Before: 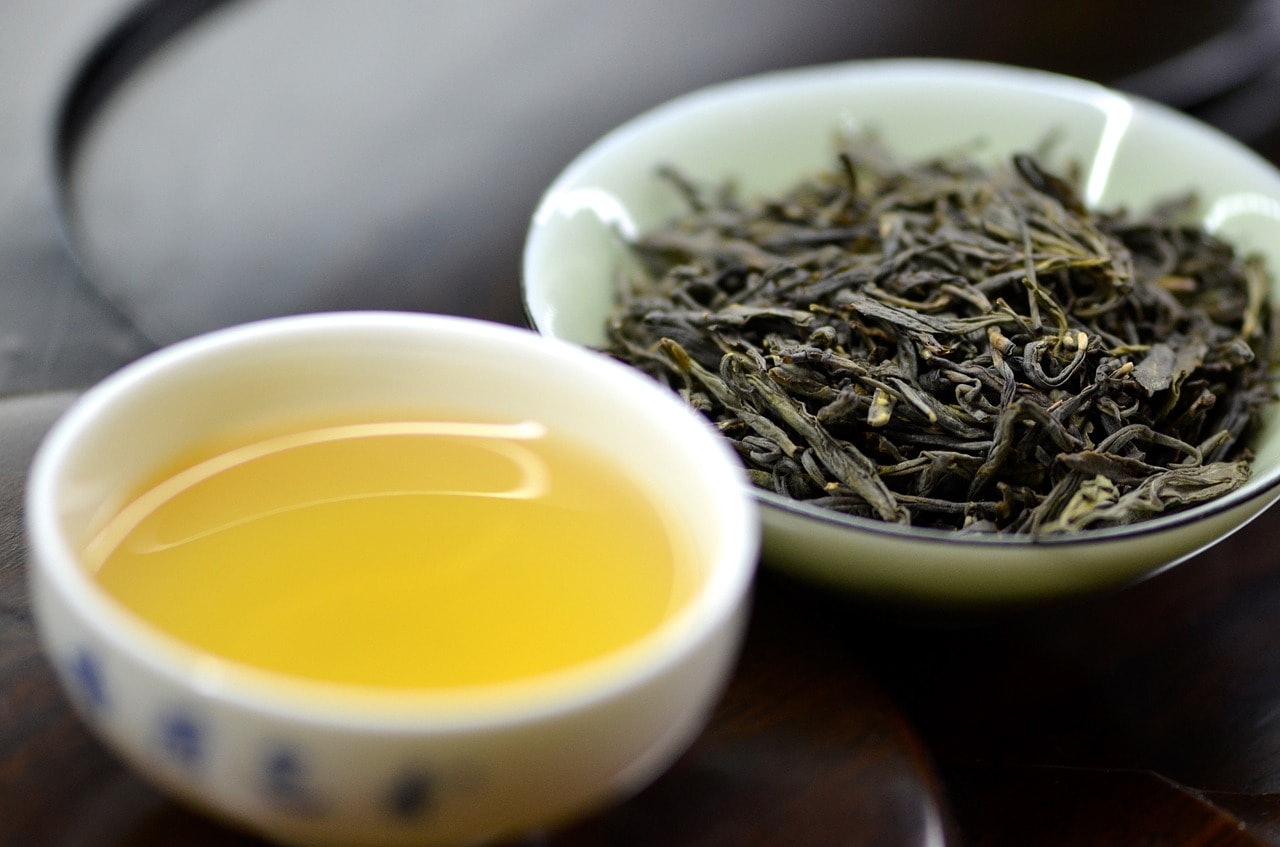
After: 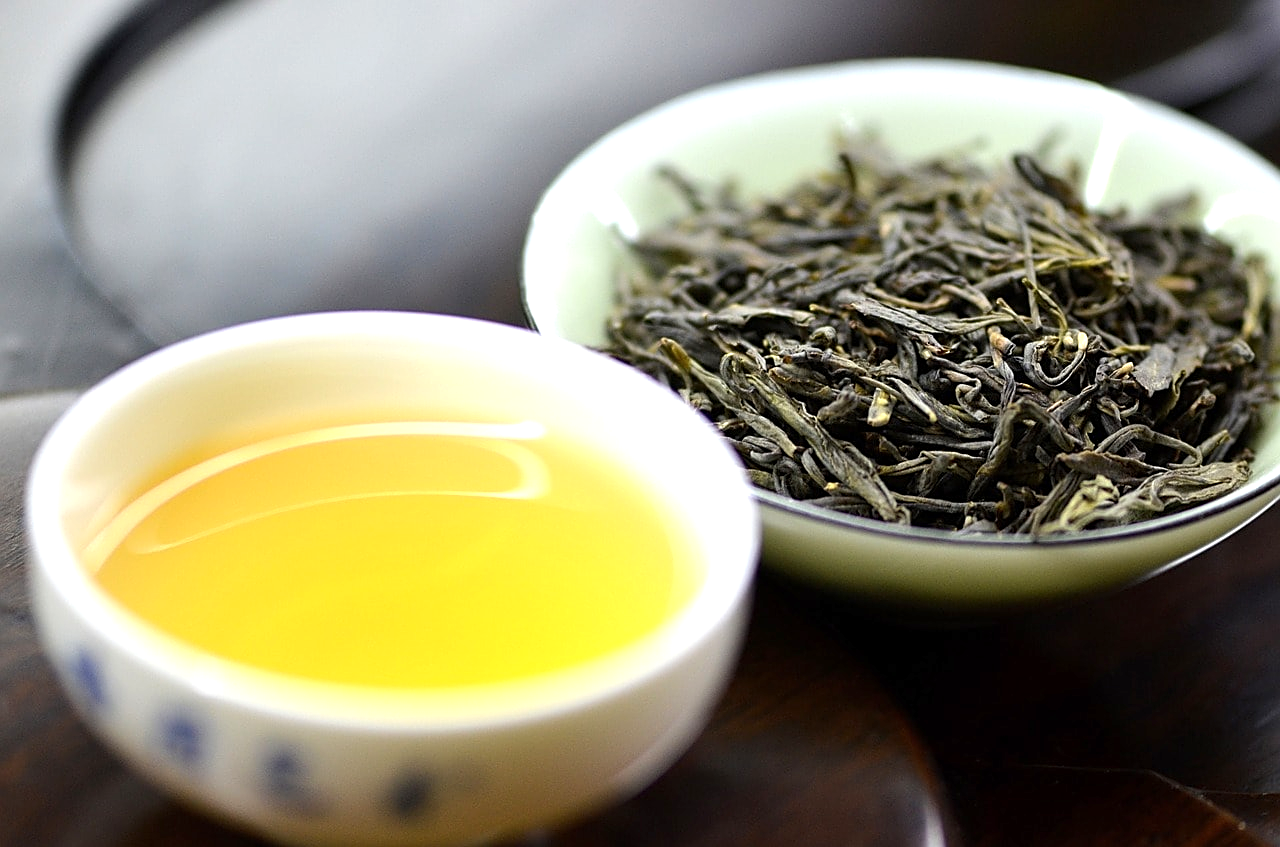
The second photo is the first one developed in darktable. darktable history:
sharpen: on, module defaults
exposure: exposure 0.63 EV, compensate highlight preservation false
